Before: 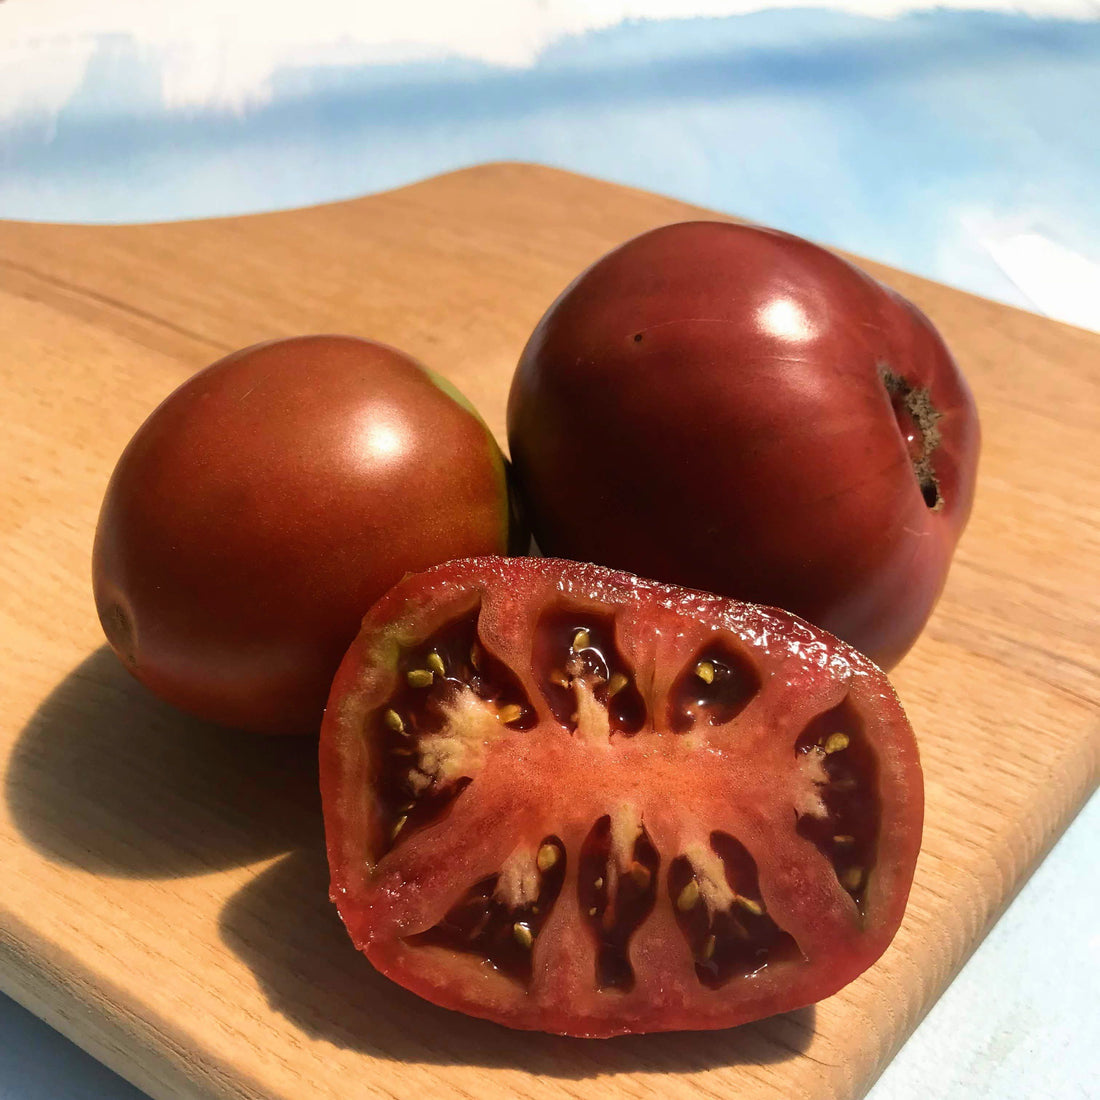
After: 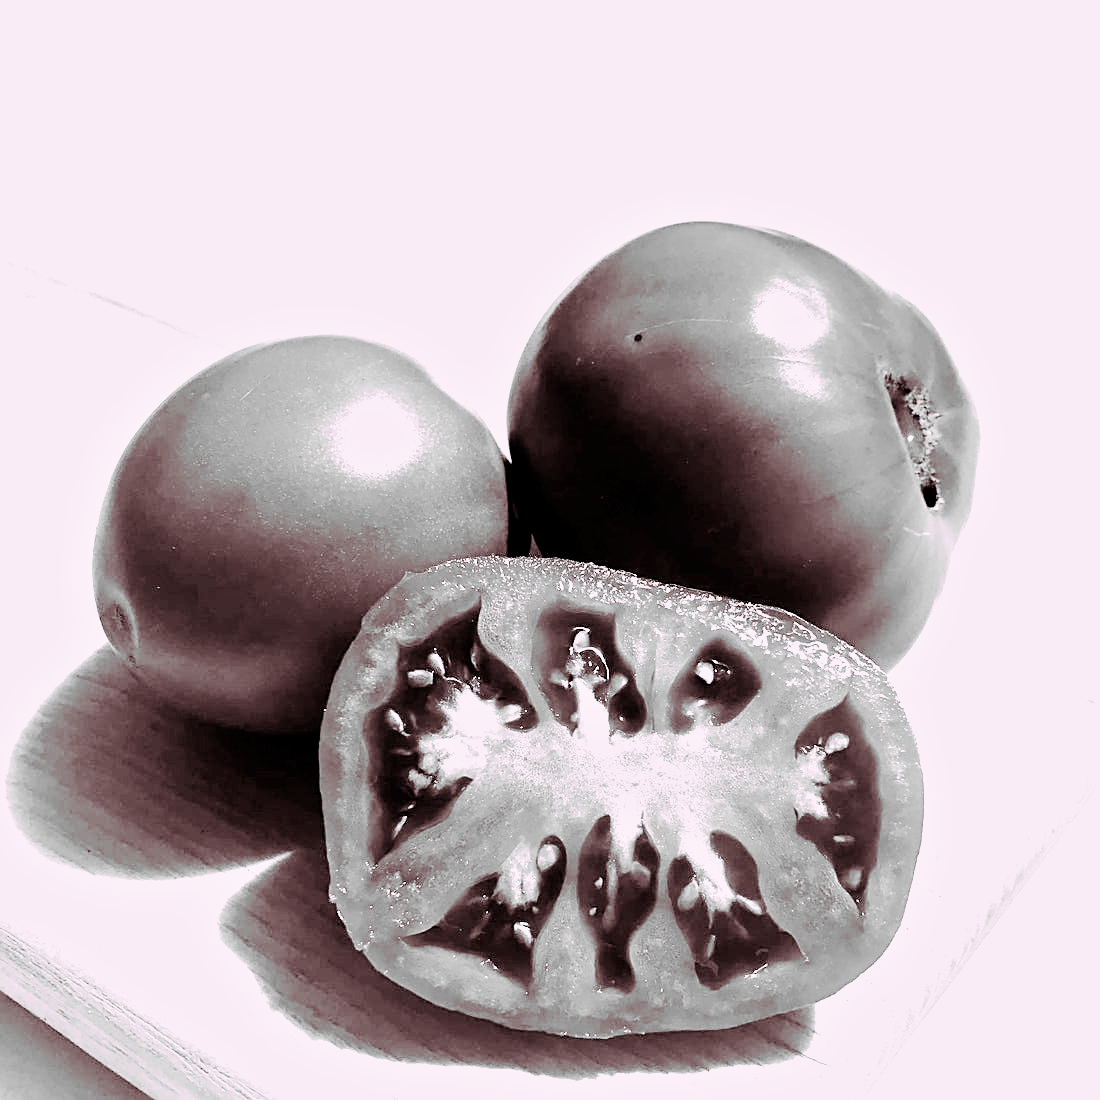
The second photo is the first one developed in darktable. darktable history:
monochrome: a 30.25, b 92.03
white balance: red 1, blue 1
tone equalizer: -8 EV -1.08 EV, -7 EV -1.01 EV, -6 EV -0.867 EV, -5 EV -0.578 EV, -3 EV 0.578 EV, -2 EV 0.867 EV, -1 EV 1.01 EV, +0 EV 1.08 EV, edges refinement/feathering 500, mask exposure compensation -1.57 EV, preserve details no
exposure: black level correction 0, exposure 1.75 EV, compensate exposure bias true, compensate highlight preservation false
sharpen: on, module defaults
filmic rgb: black relative exposure -3.86 EV, white relative exposure 3.48 EV, hardness 2.63, contrast 1.103
split-toning: highlights › hue 298.8°, highlights › saturation 0.73, compress 41.76%
color correction: highlights a* 0.003, highlights b* -0.283
